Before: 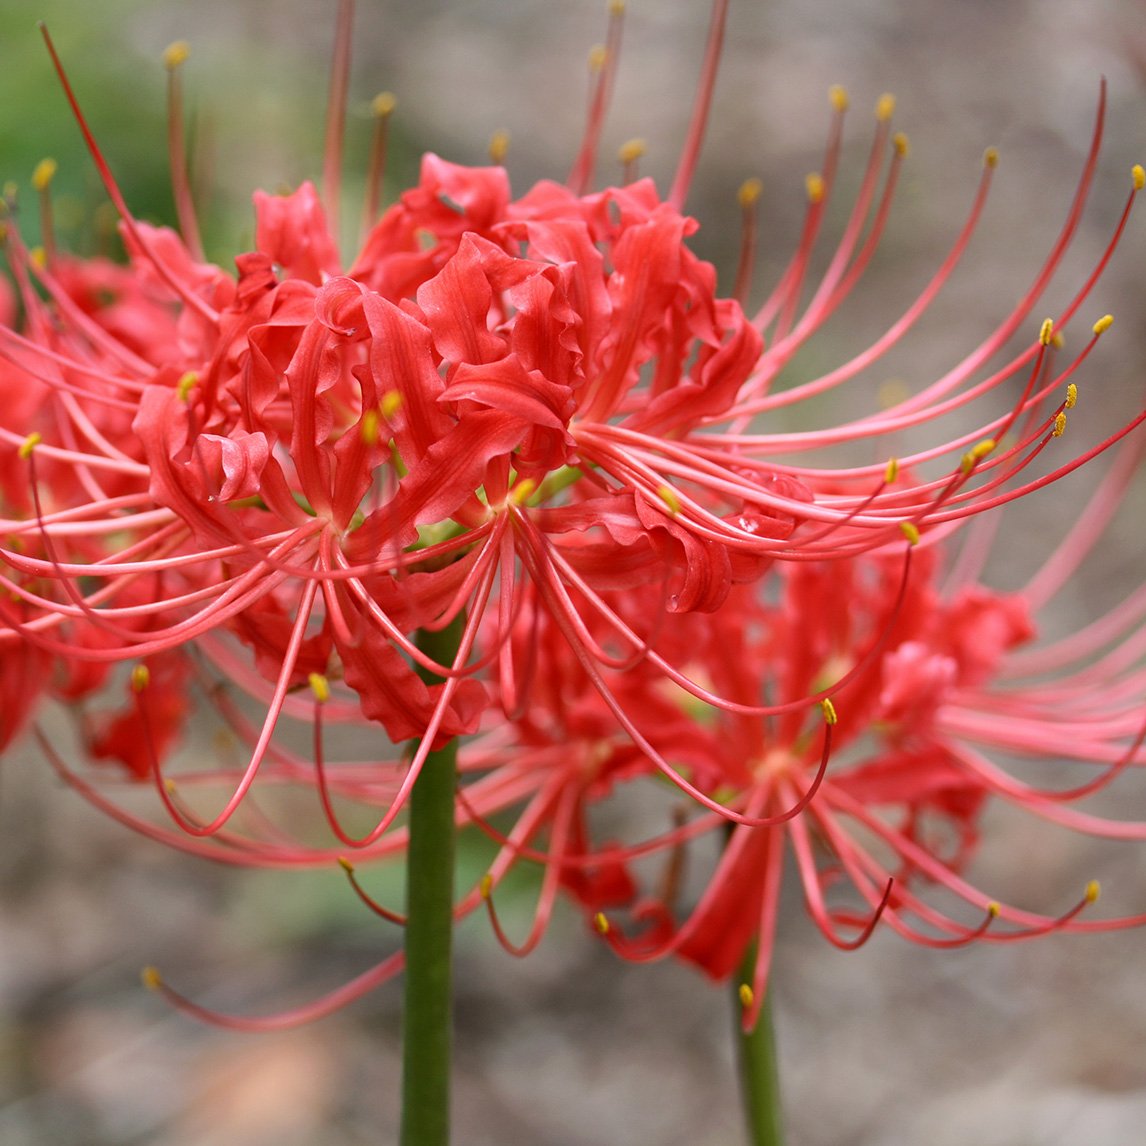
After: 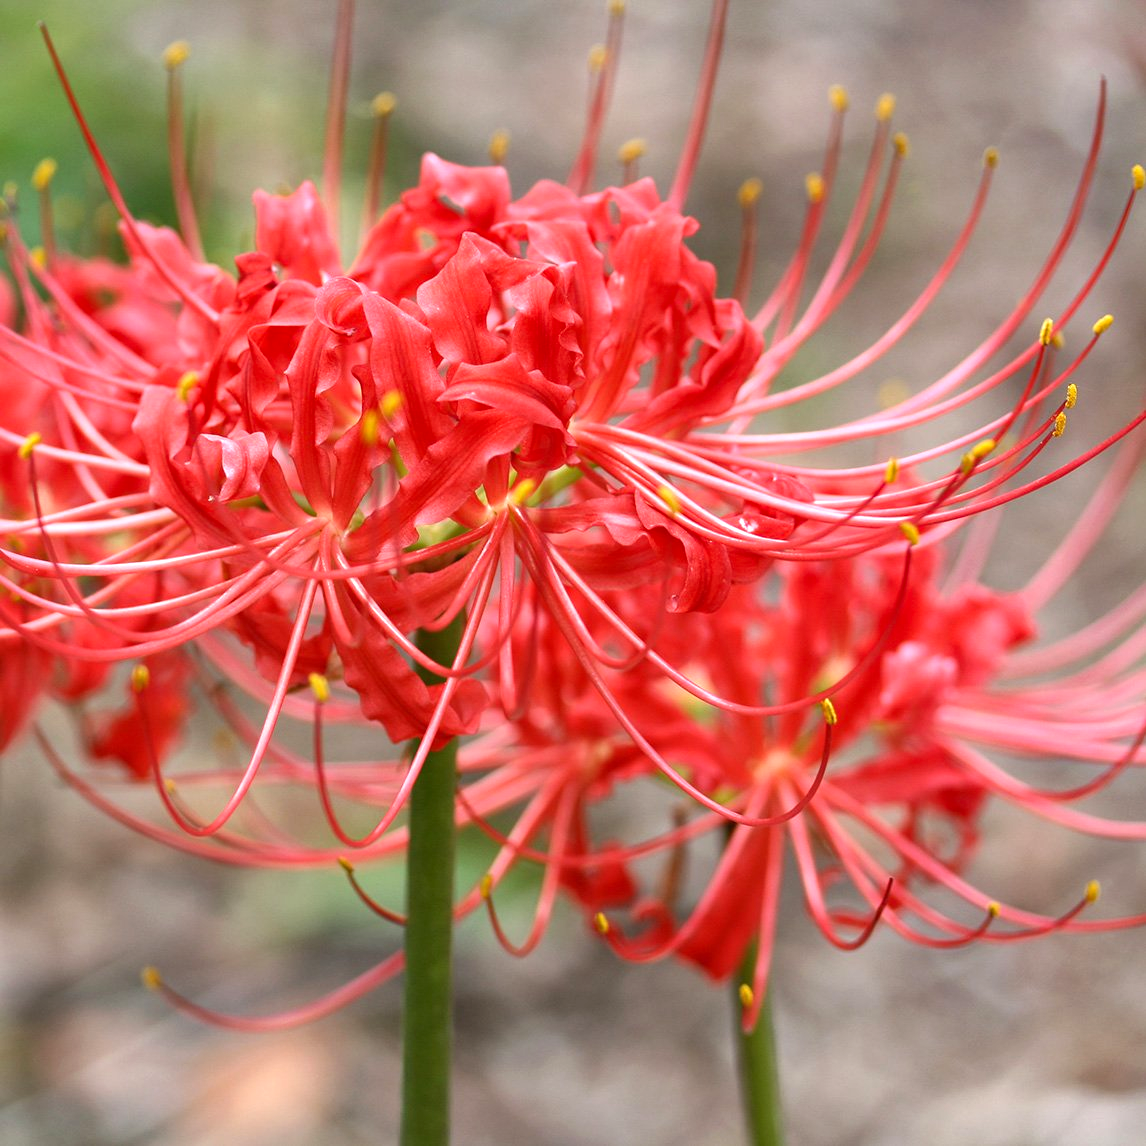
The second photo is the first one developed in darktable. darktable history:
shadows and highlights: soften with gaussian
exposure: exposure 0.556 EV, compensate highlight preservation false
